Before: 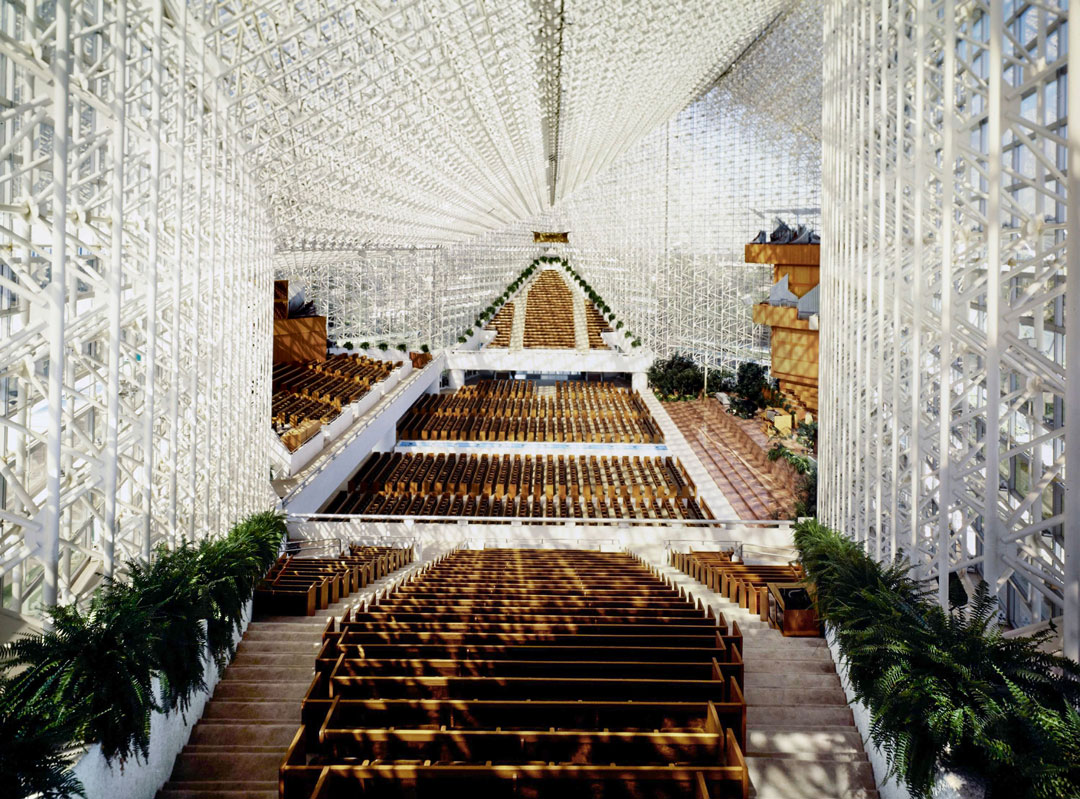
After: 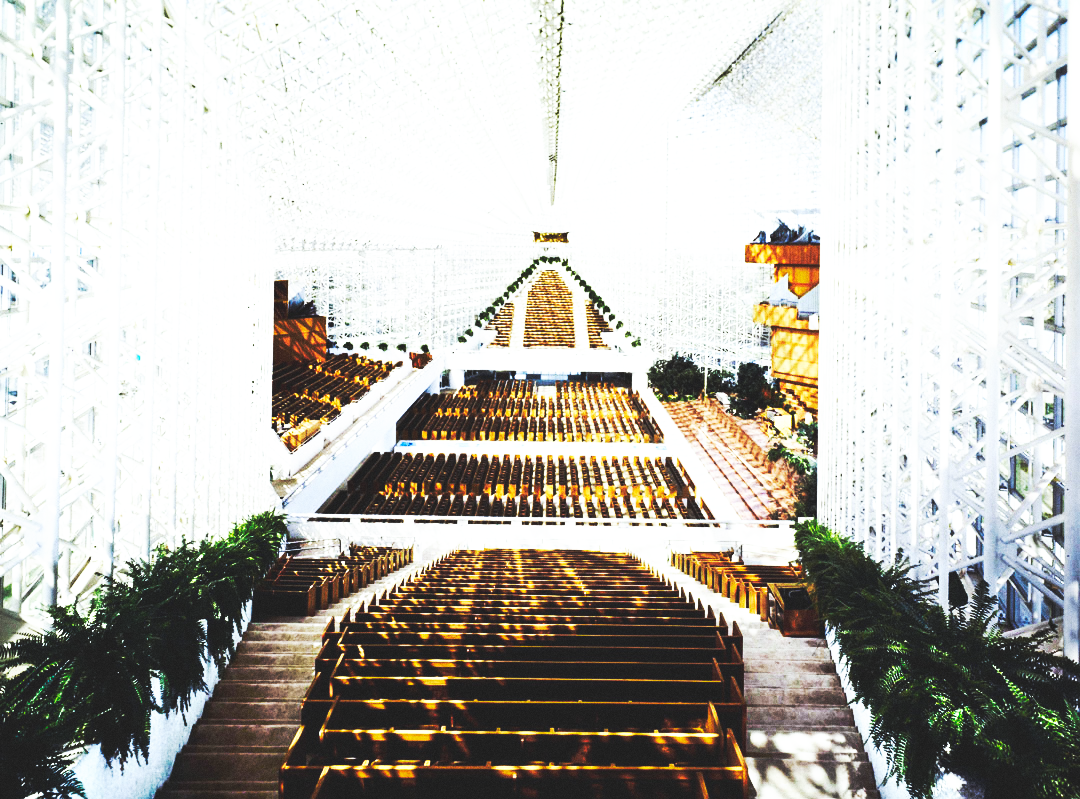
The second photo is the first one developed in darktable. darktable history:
grain: coarseness 0.09 ISO
tone equalizer: -8 EV -0.417 EV, -7 EV -0.389 EV, -6 EV -0.333 EV, -5 EV -0.222 EV, -3 EV 0.222 EV, -2 EV 0.333 EV, -1 EV 0.389 EV, +0 EV 0.417 EV, edges refinement/feathering 500, mask exposure compensation -1.57 EV, preserve details no
exposure: compensate highlight preservation false
base curve: curves: ch0 [(0, 0.015) (0.085, 0.116) (0.134, 0.298) (0.19, 0.545) (0.296, 0.764) (0.599, 0.982) (1, 1)], preserve colors none
white balance: red 0.925, blue 1.046
